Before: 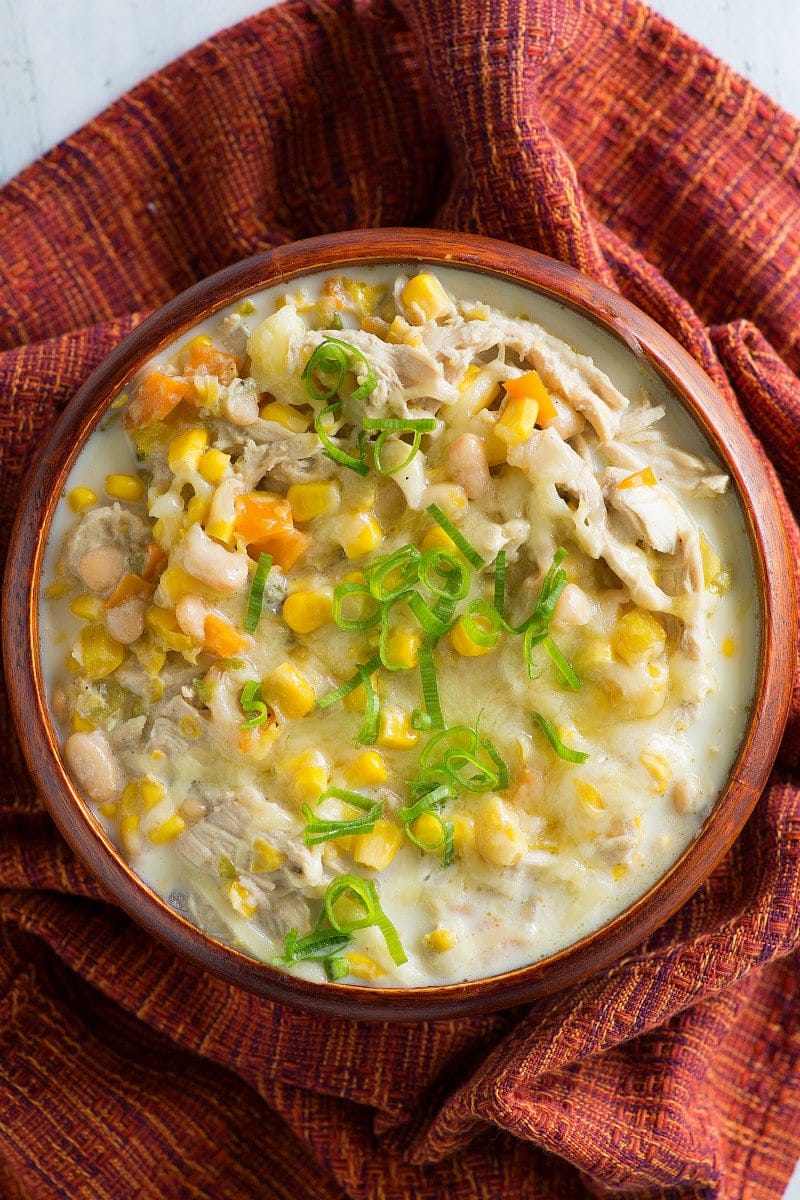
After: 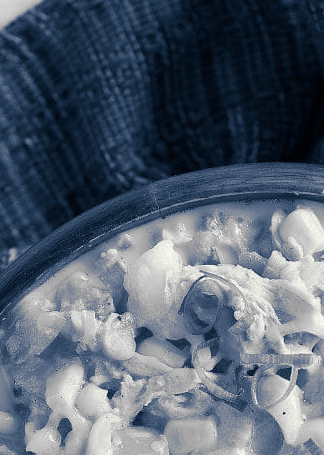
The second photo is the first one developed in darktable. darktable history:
split-toning: shadows › hue 226.8°, shadows › saturation 0.84
crop: left 15.452%, top 5.459%, right 43.956%, bottom 56.62%
monochrome: on, module defaults
contrast brightness saturation: saturation -1
